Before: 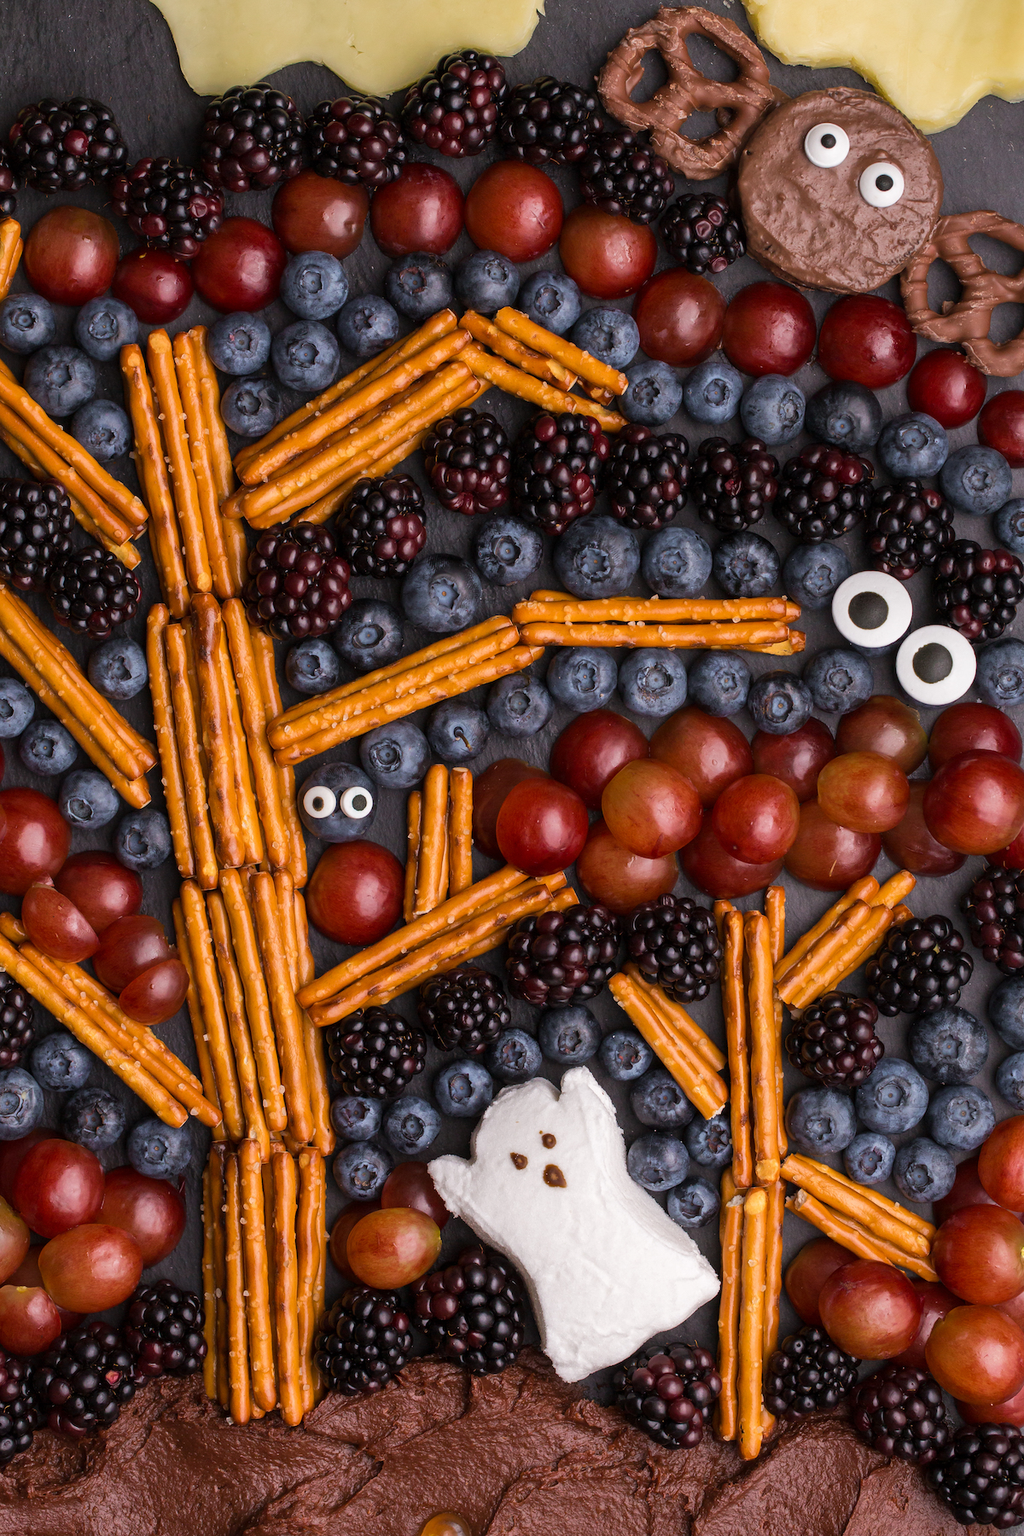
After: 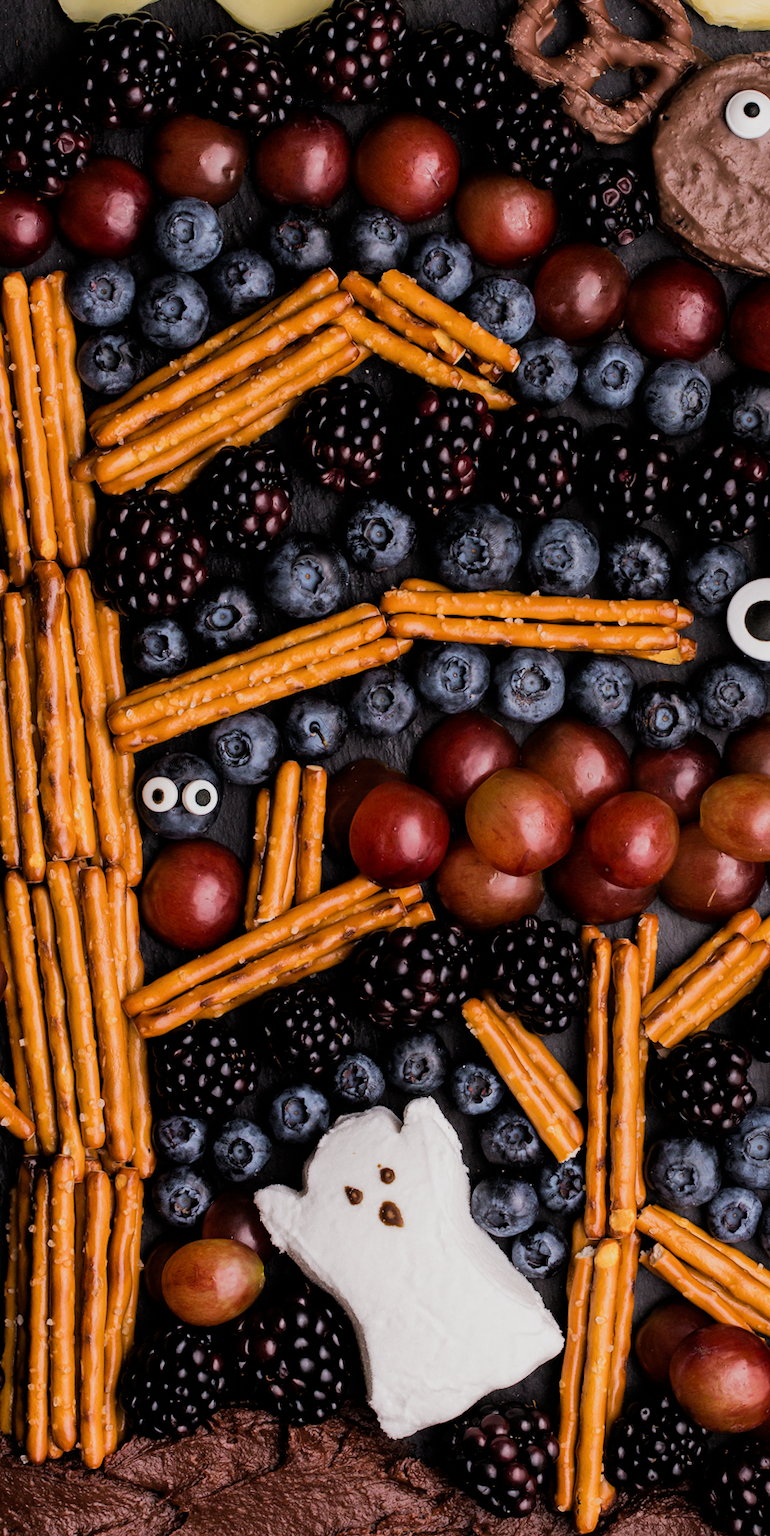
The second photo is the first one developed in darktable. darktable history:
crop and rotate: angle -3.26°, left 13.955%, top 0.017%, right 10.823%, bottom 0.059%
filmic rgb: black relative exposure -5.13 EV, white relative exposure 3.97 EV, threshold 2.97 EV, hardness 2.89, contrast 1.297, highlights saturation mix -28.82%, enable highlight reconstruction true
